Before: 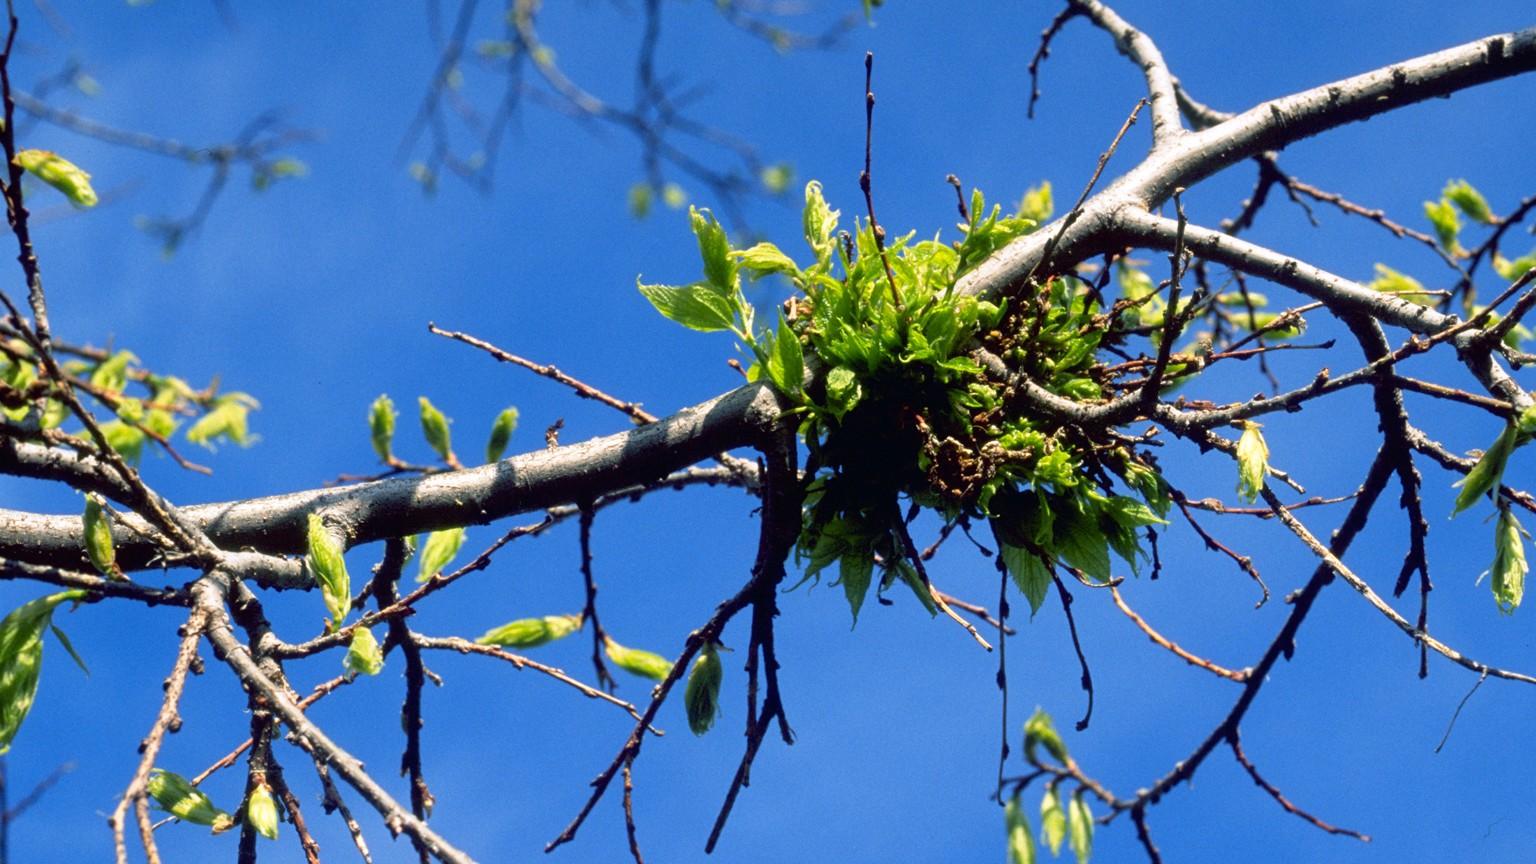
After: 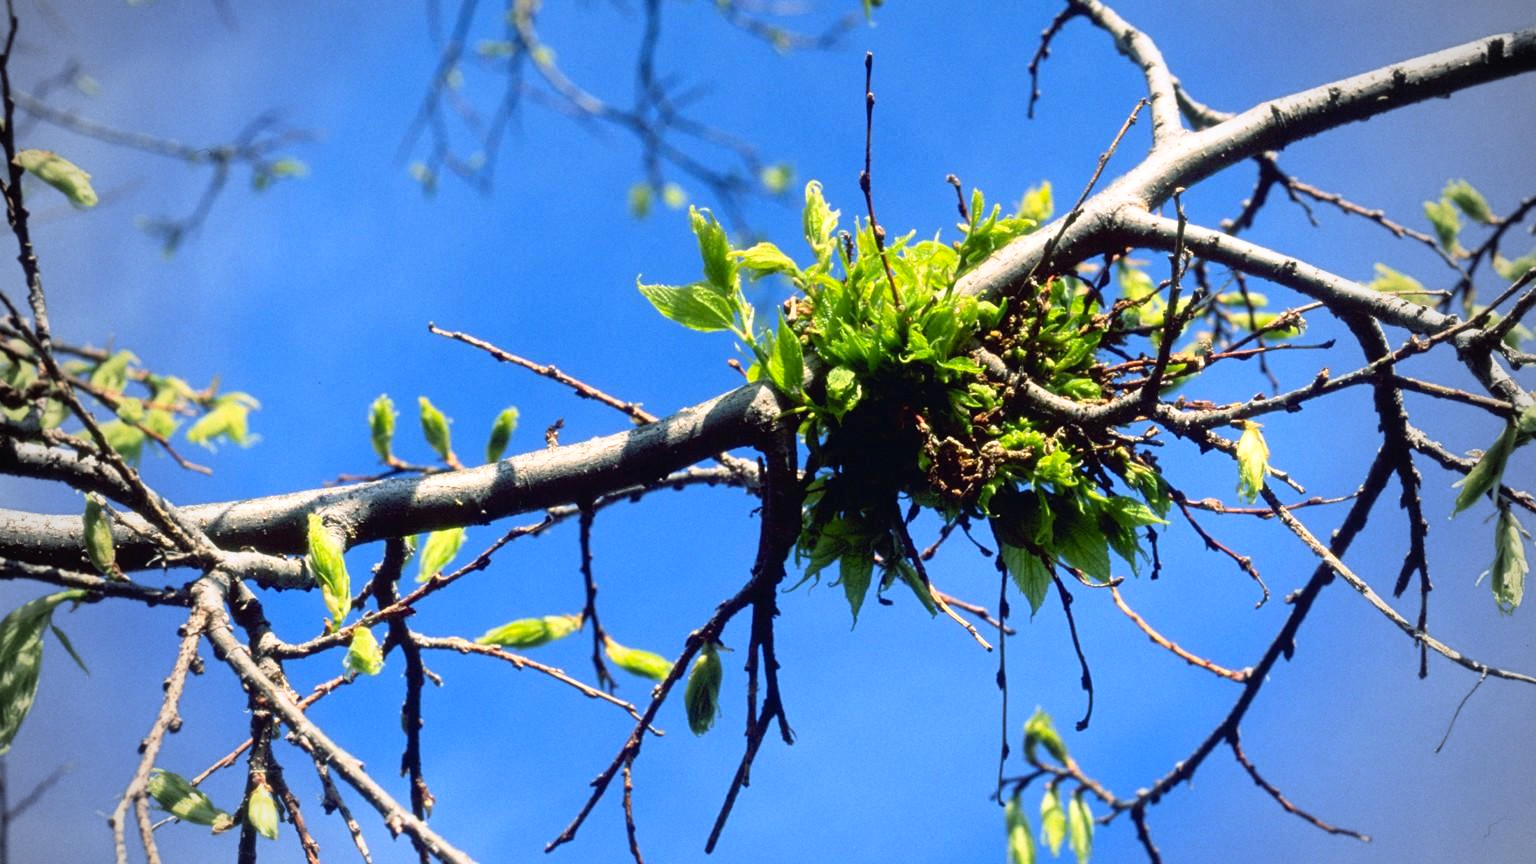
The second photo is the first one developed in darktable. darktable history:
contrast brightness saturation: contrast 0.2, brightness 0.15, saturation 0.14
vignetting: fall-off start 67.15%, brightness -0.442, saturation -0.691, width/height ratio 1.011, unbound false
